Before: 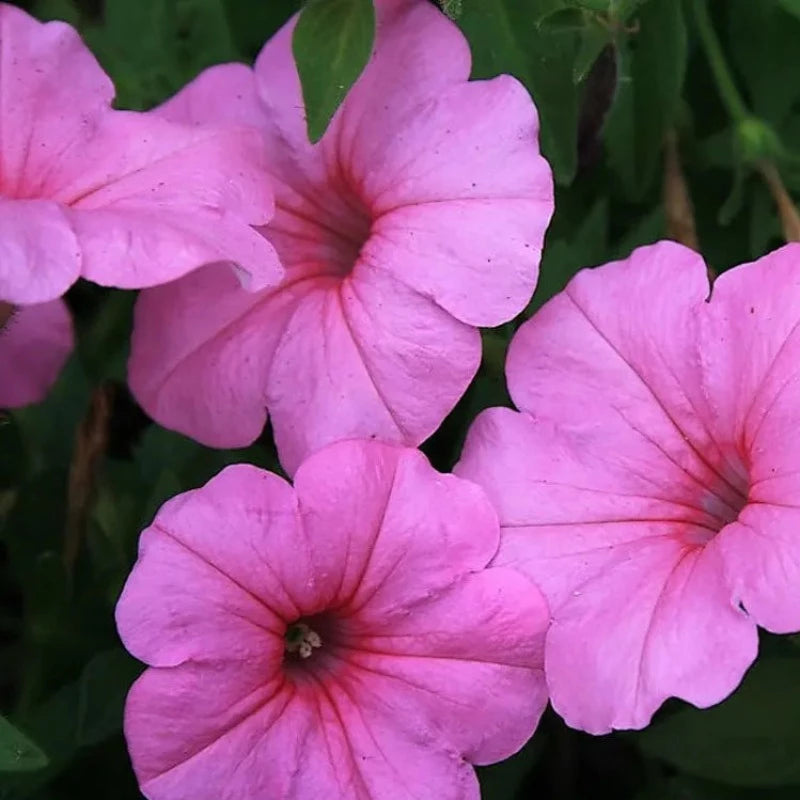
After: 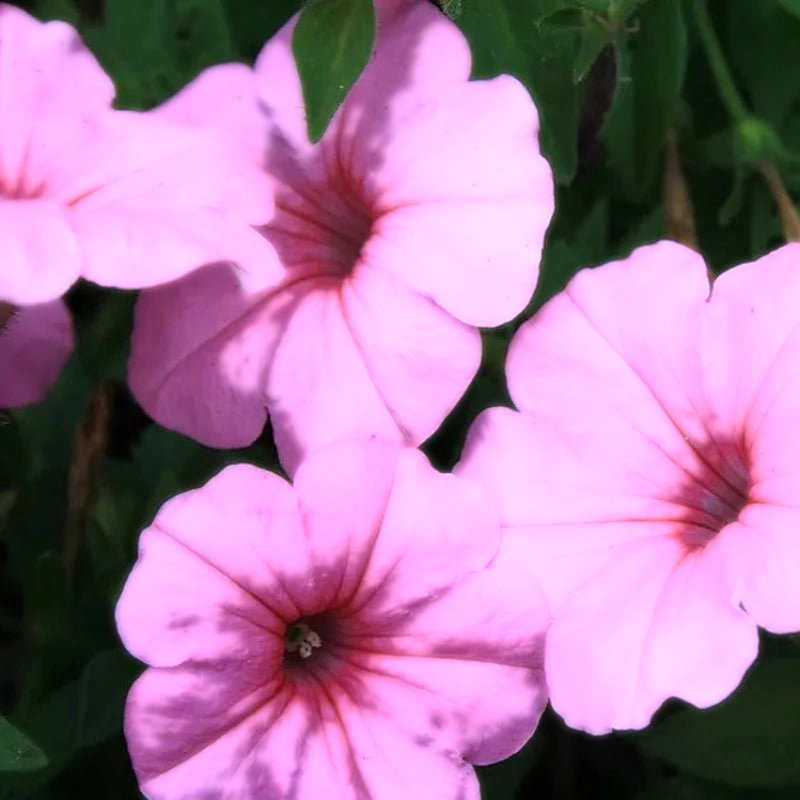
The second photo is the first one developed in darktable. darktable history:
bloom: size 0%, threshold 54.82%, strength 8.31%
color correction: highlights a* -6.69, highlights b* 0.49
